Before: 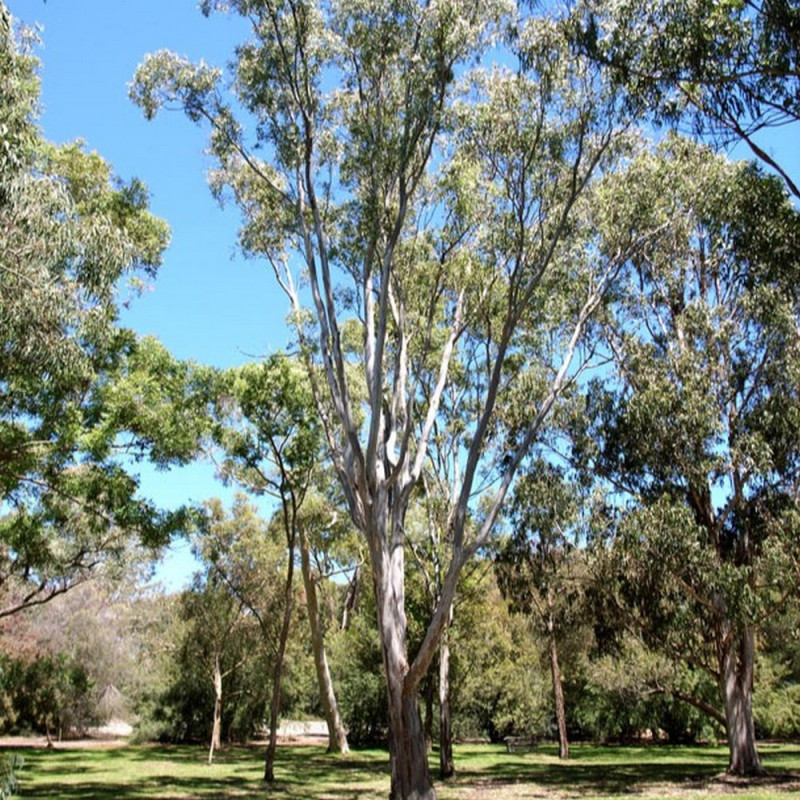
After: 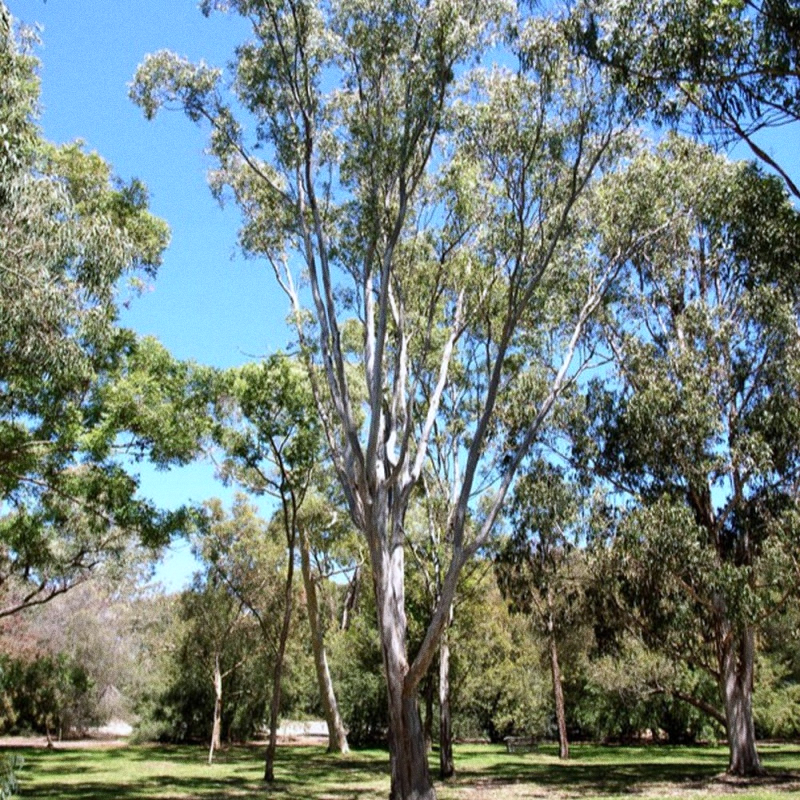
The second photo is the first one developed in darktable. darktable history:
rotate and perspective: crop left 0, crop top 0
white balance: red 0.983, blue 1.036
grain: coarseness 0.09 ISO
